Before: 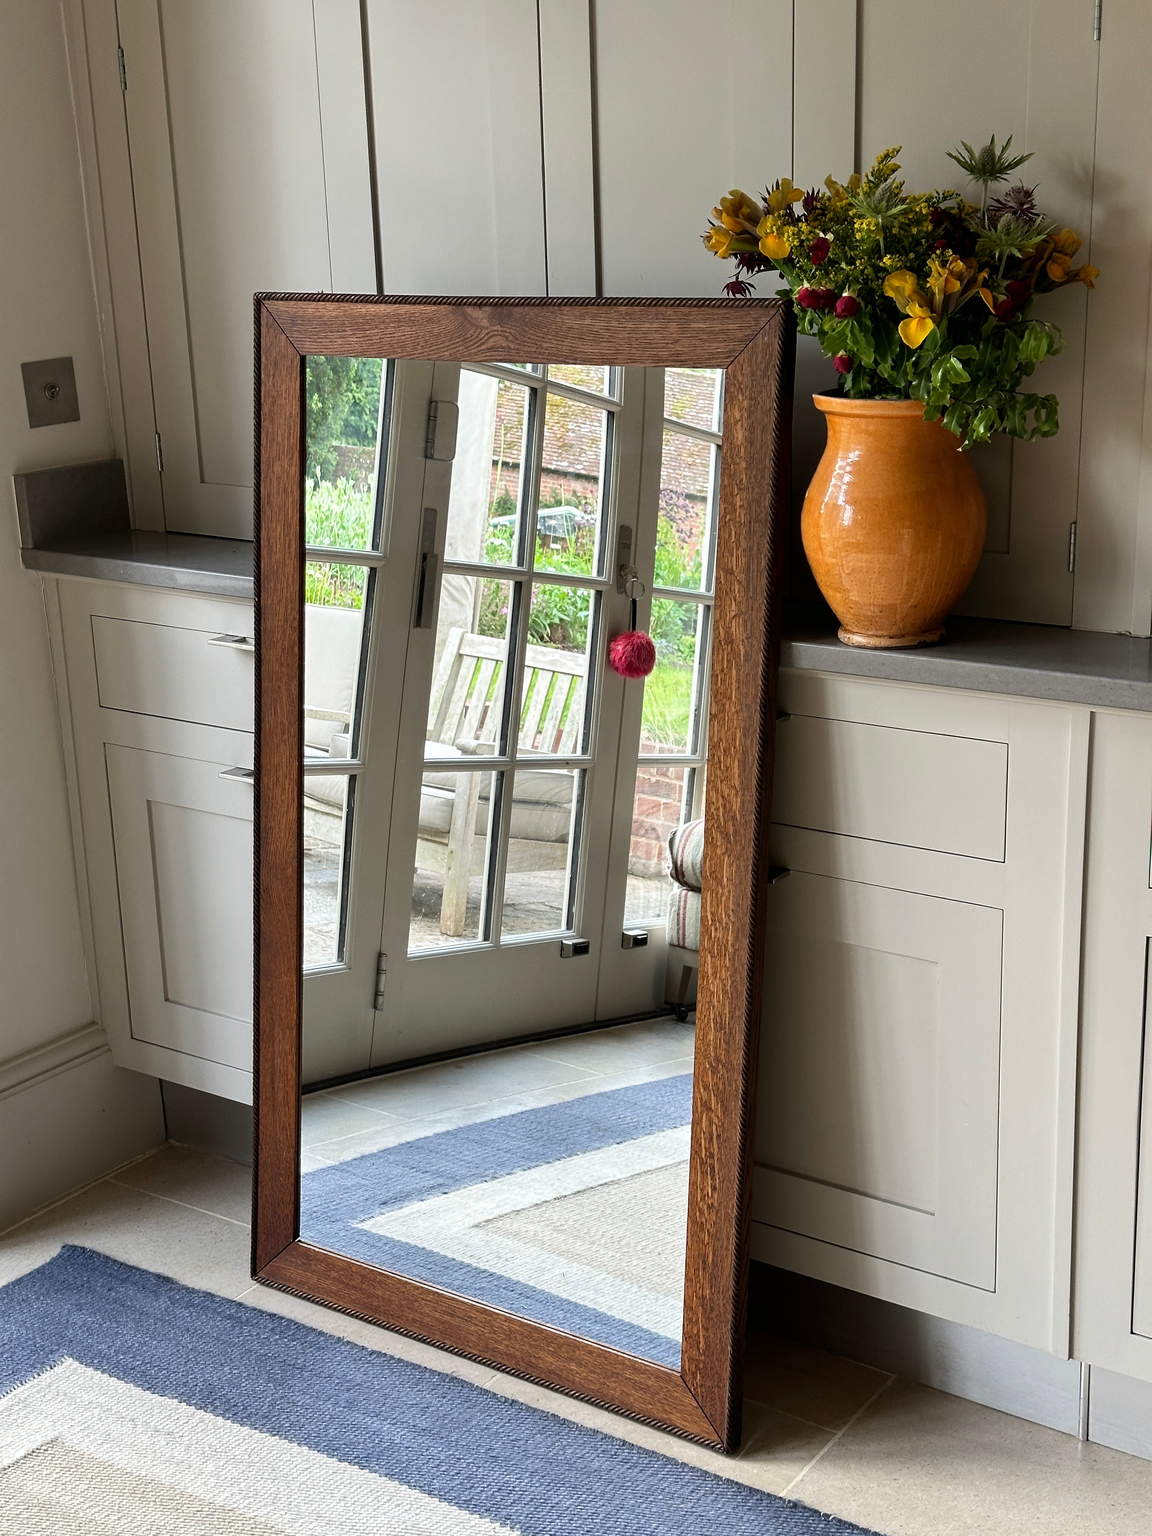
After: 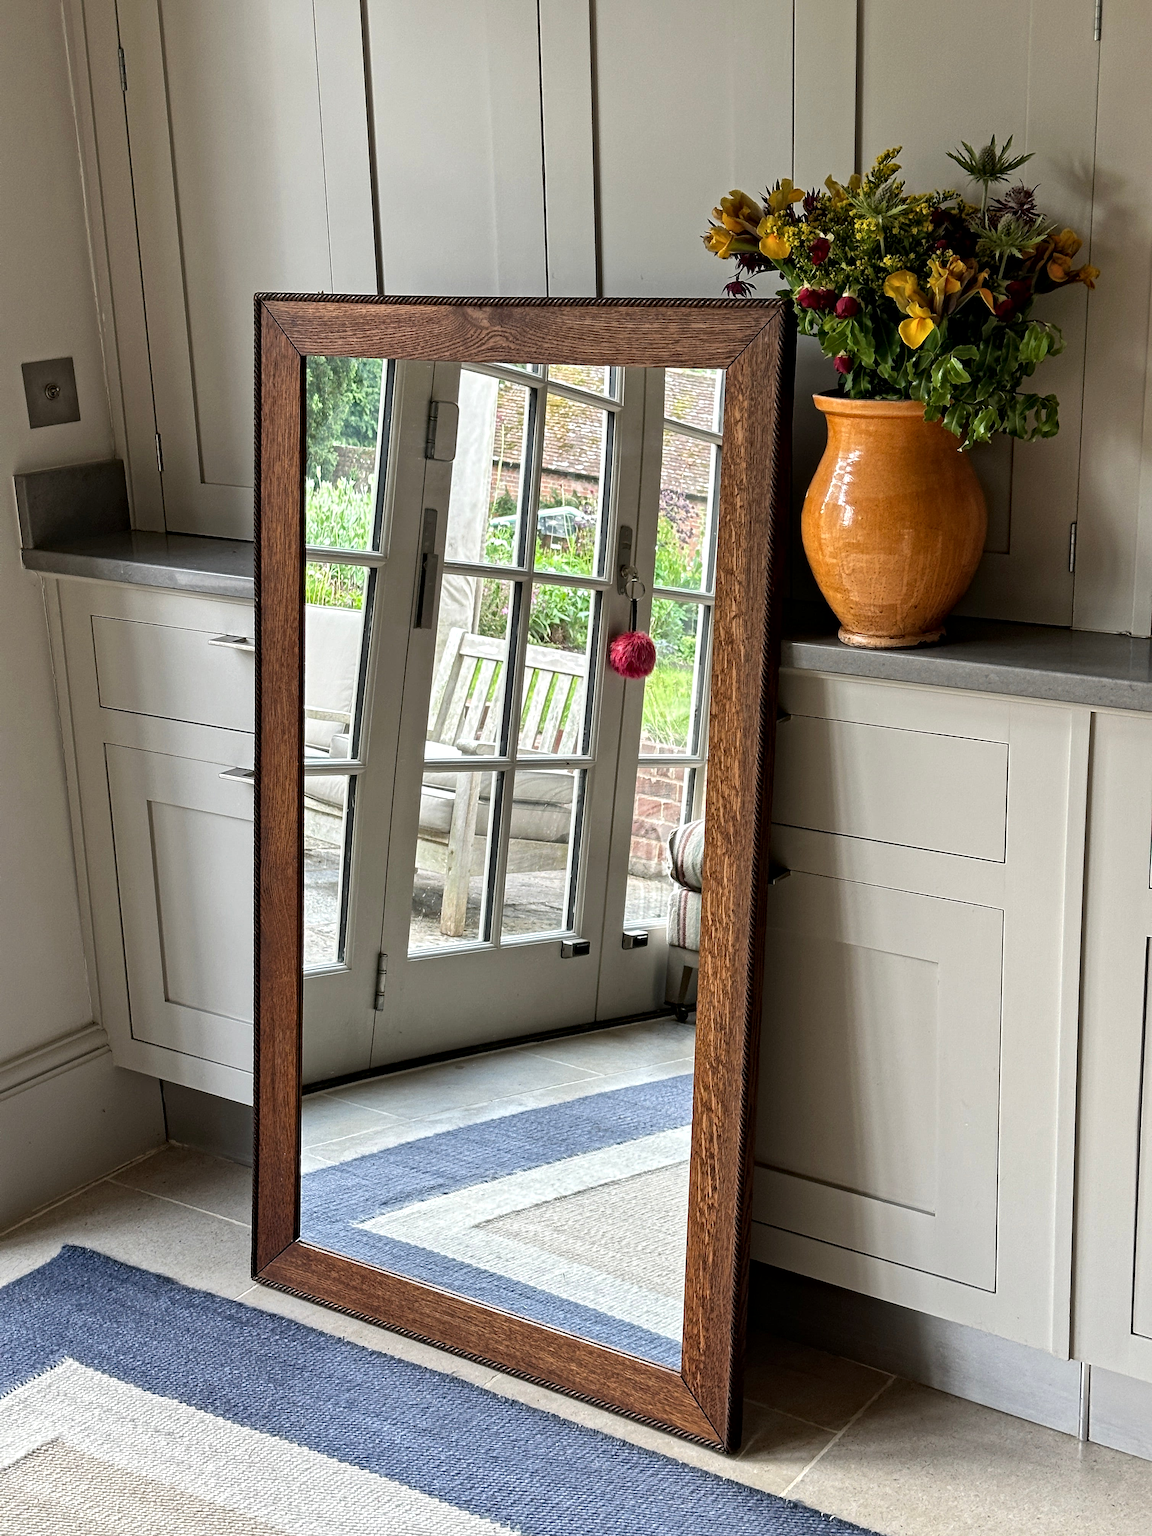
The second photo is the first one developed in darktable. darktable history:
local contrast: mode bilateral grid, contrast 20, coarseness 21, detail 150%, midtone range 0.2
